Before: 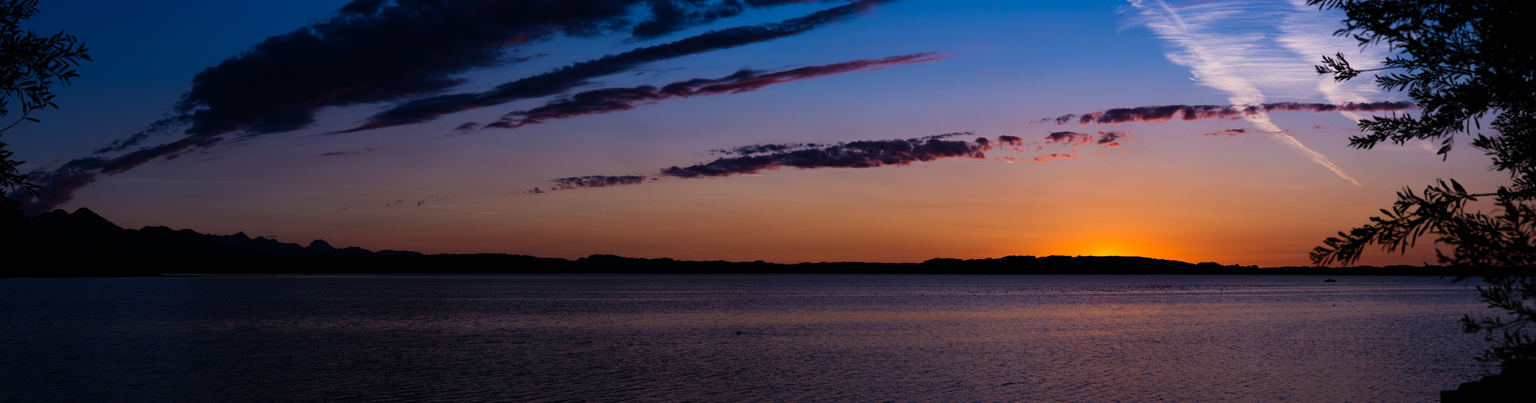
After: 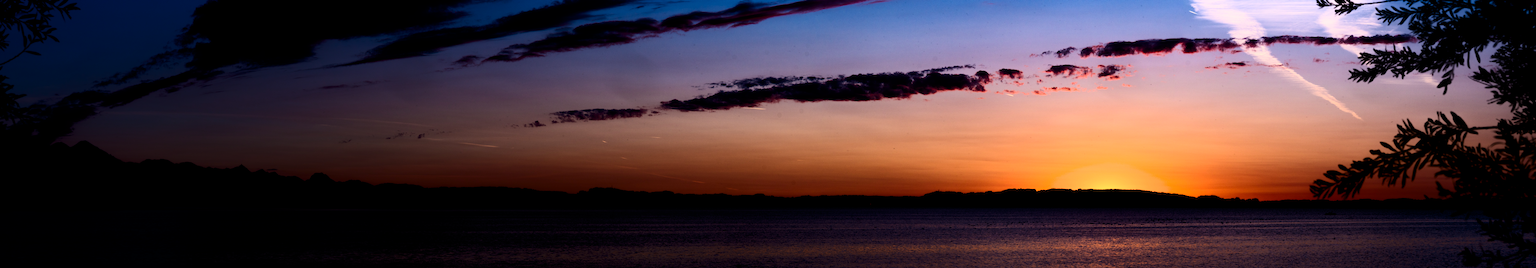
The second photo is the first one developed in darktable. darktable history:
crop: top 16.686%, bottom 16.728%
contrast brightness saturation: contrast 0.411, brightness 0.054, saturation 0.26
filmic rgb: black relative exposure -6.23 EV, white relative exposure 2.8 EV, target black luminance 0%, hardness 4.63, latitude 68.12%, contrast 1.276, shadows ↔ highlights balance -3.29%
